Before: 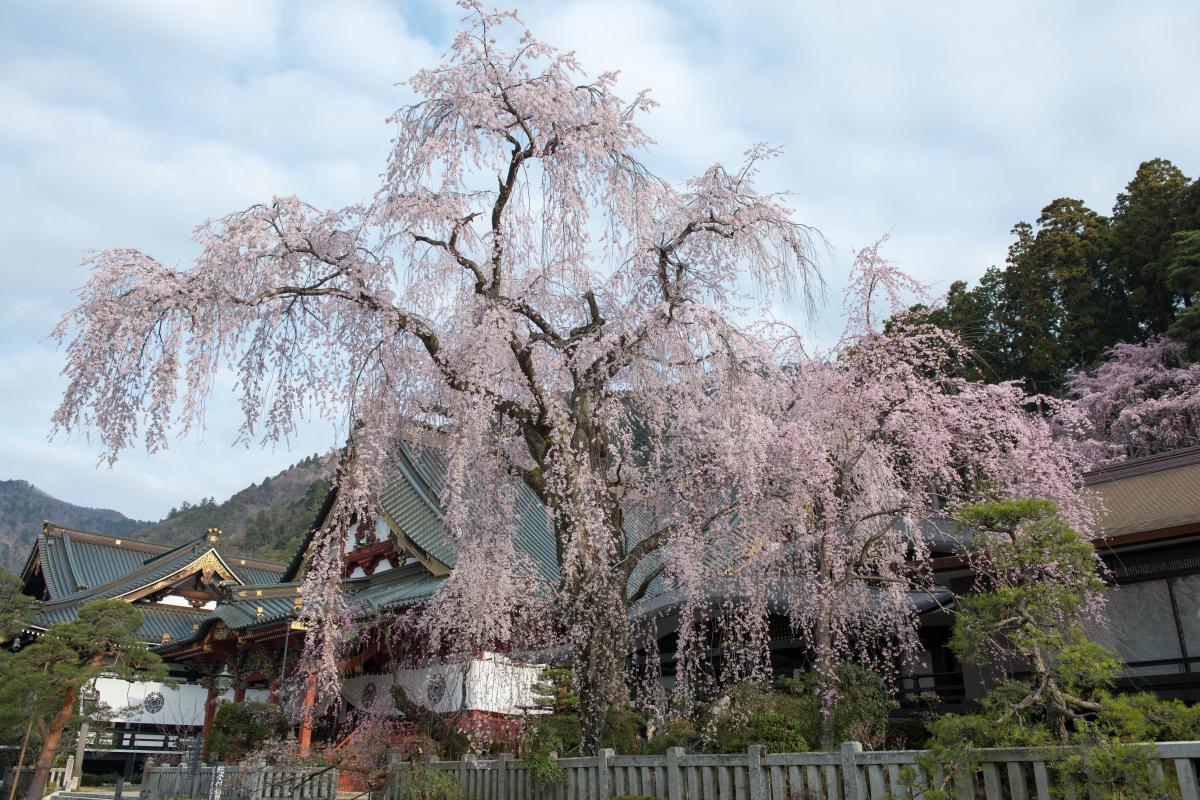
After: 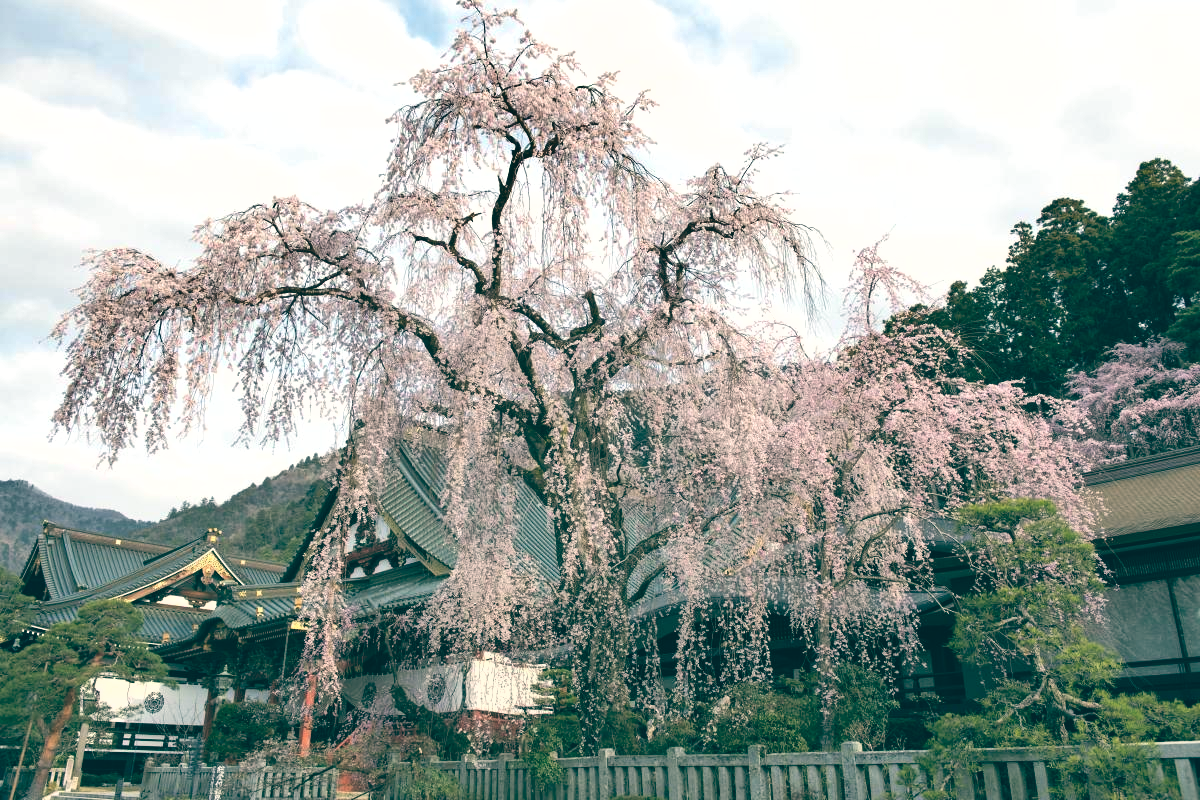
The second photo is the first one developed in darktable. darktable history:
color balance: lift [1.005, 0.99, 1.007, 1.01], gamma [1, 0.979, 1.011, 1.021], gain [0.923, 1.098, 1.025, 0.902], input saturation 90.45%, contrast 7.73%, output saturation 105.91%
tone equalizer: -8 EV -0.417 EV, -7 EV -0.389 EV, -6 EV -0.333 EV, -5 EV -0.222 EV, -3 EV 0.222 EV, -2 EV 0.333 EV, -1 EV 0.389 EV, +0 EV 0.417 EV, edges refinement/feathering 500, mask exposure compensation -1.57 EV, preserve details no
shadows and highlights: low approximation 0.01, soften with gaussian
contrast brightness saturation: brightness 0.15
